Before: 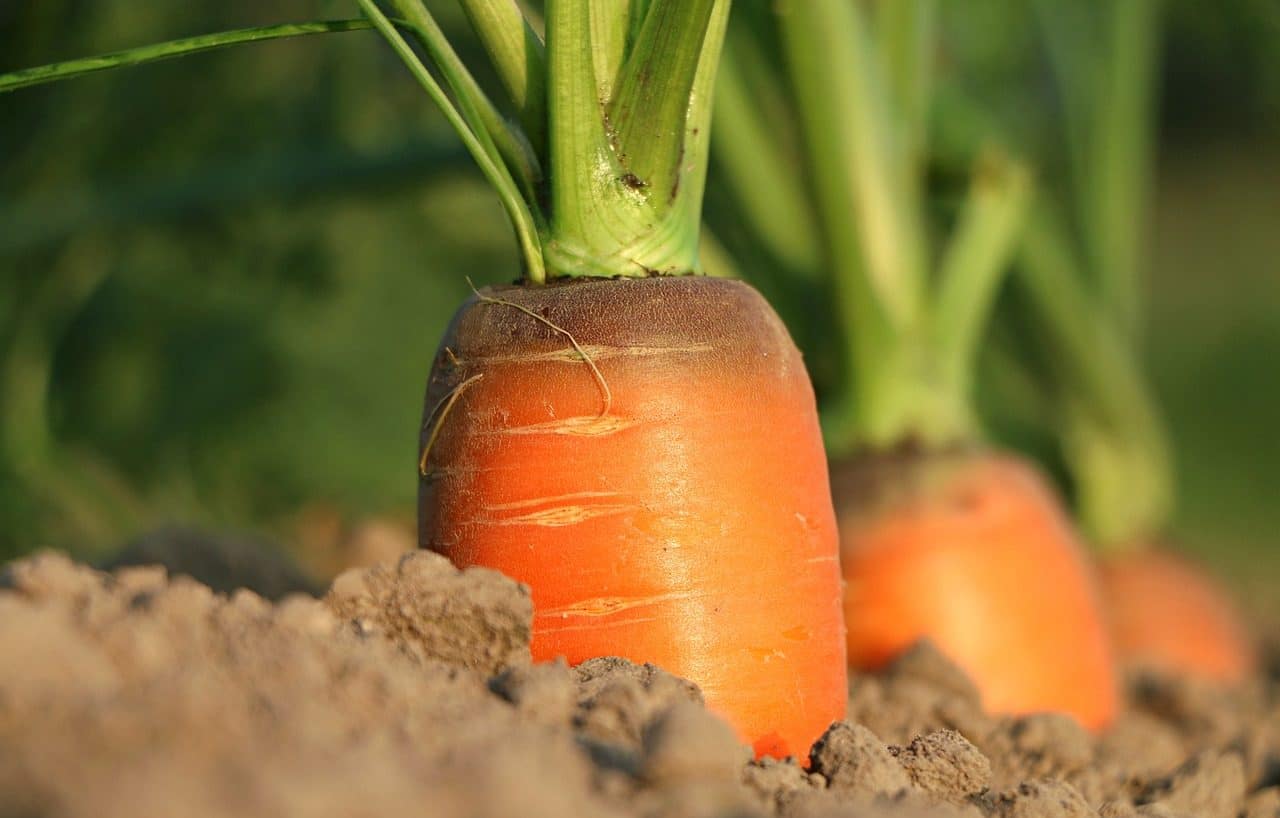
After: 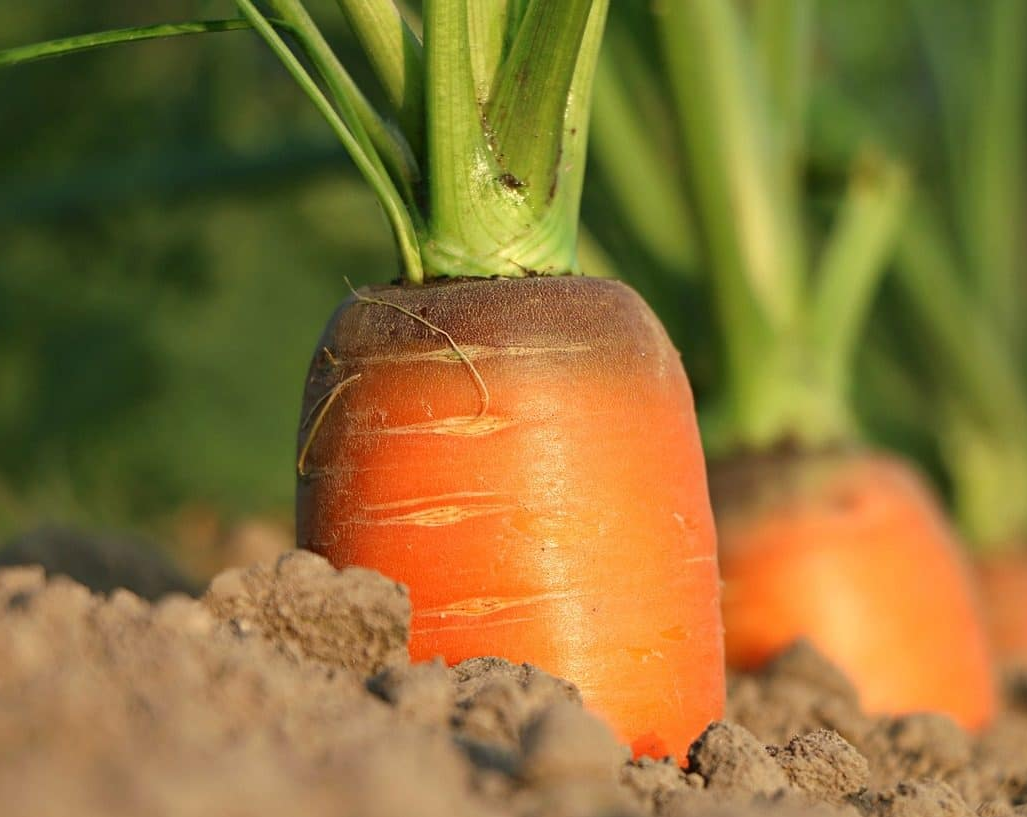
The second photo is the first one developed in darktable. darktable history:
crop and rotate: left 9.539%, right 10.186%
